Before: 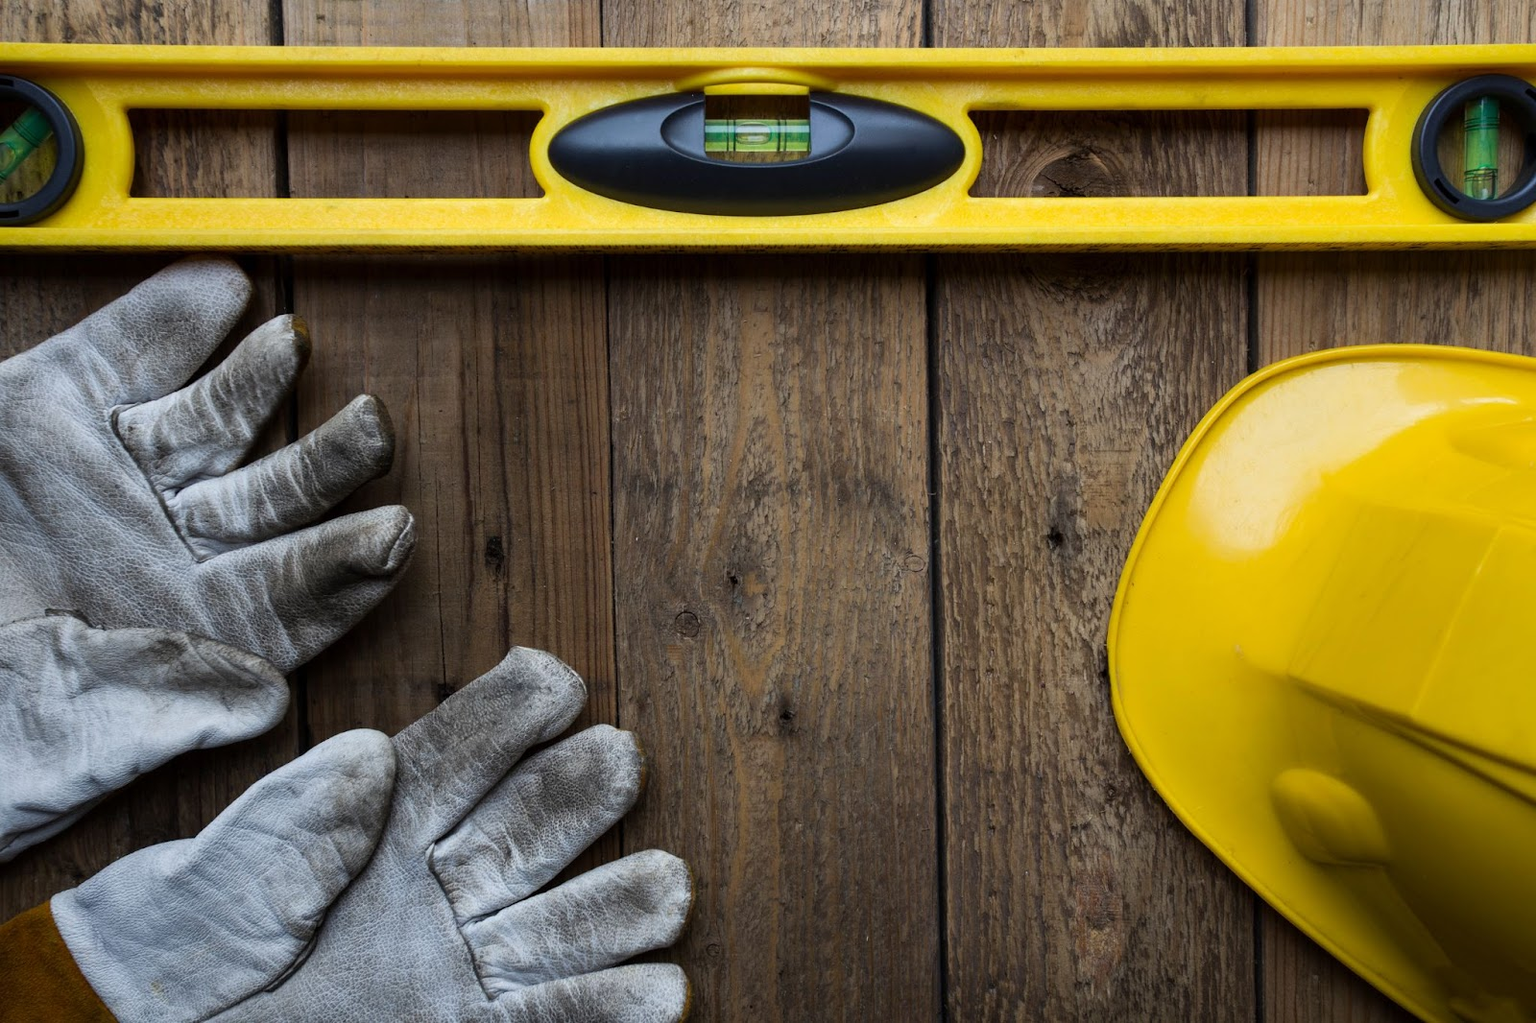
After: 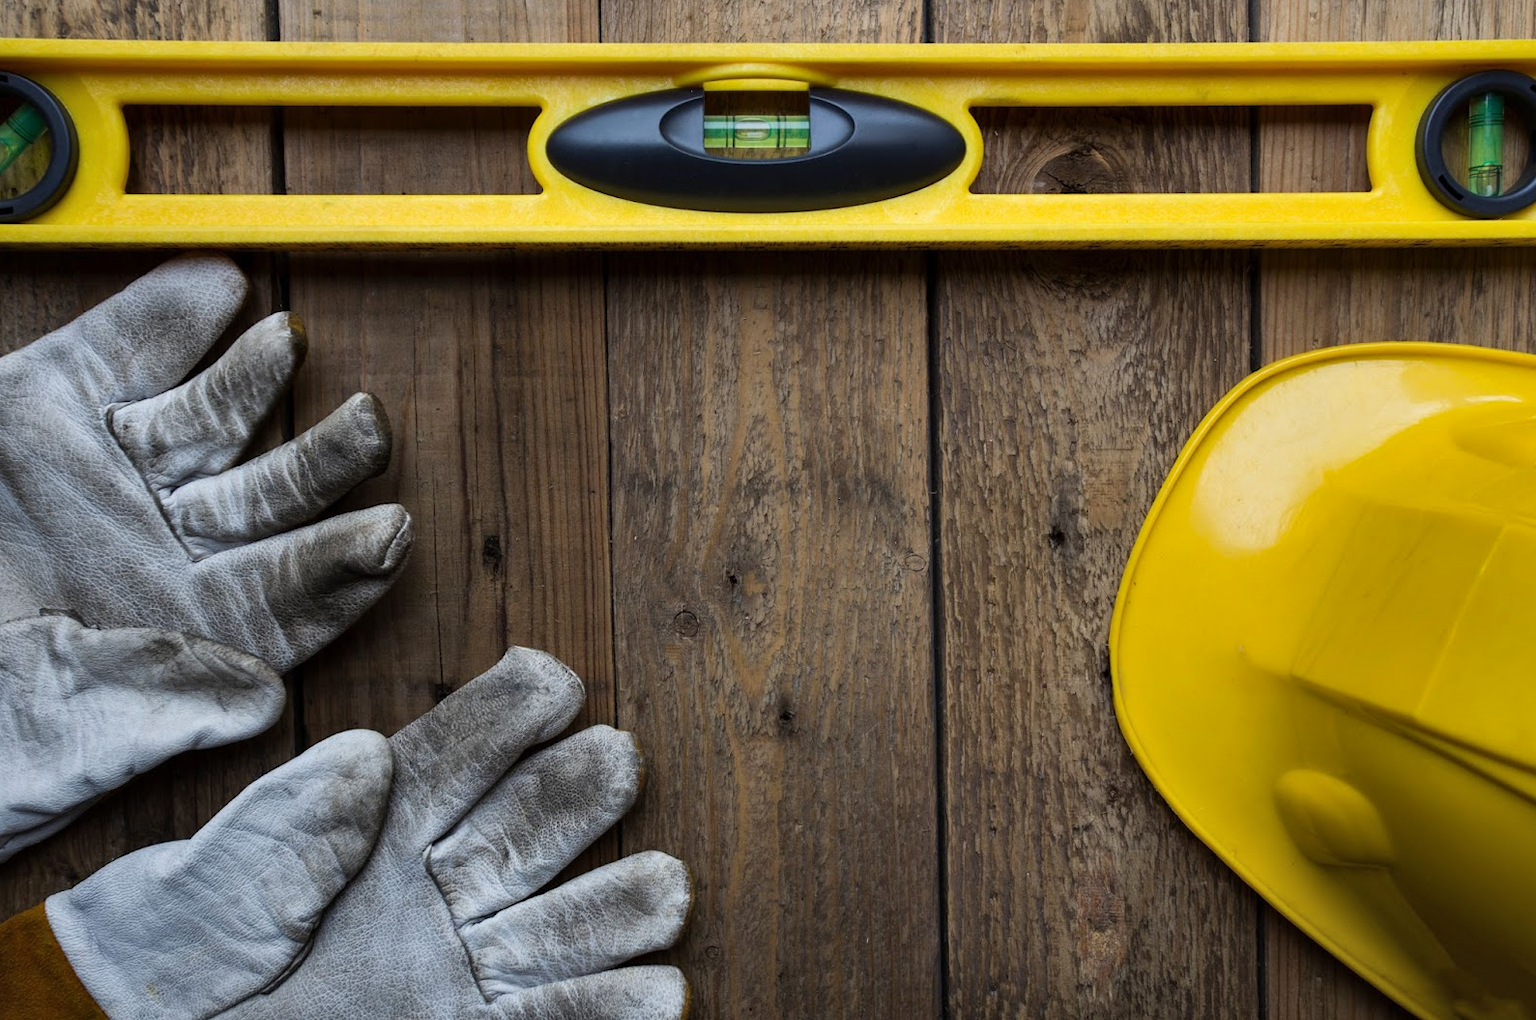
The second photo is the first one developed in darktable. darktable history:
crop: left 0.434%, top 0.485%, right 0.244%, bottom 0.386%
shadows and highlights: shadows 30.63, highlights -63.22, shadows color adjustment 98%, highlights color adjustment 58.61%, soften with gaussian
